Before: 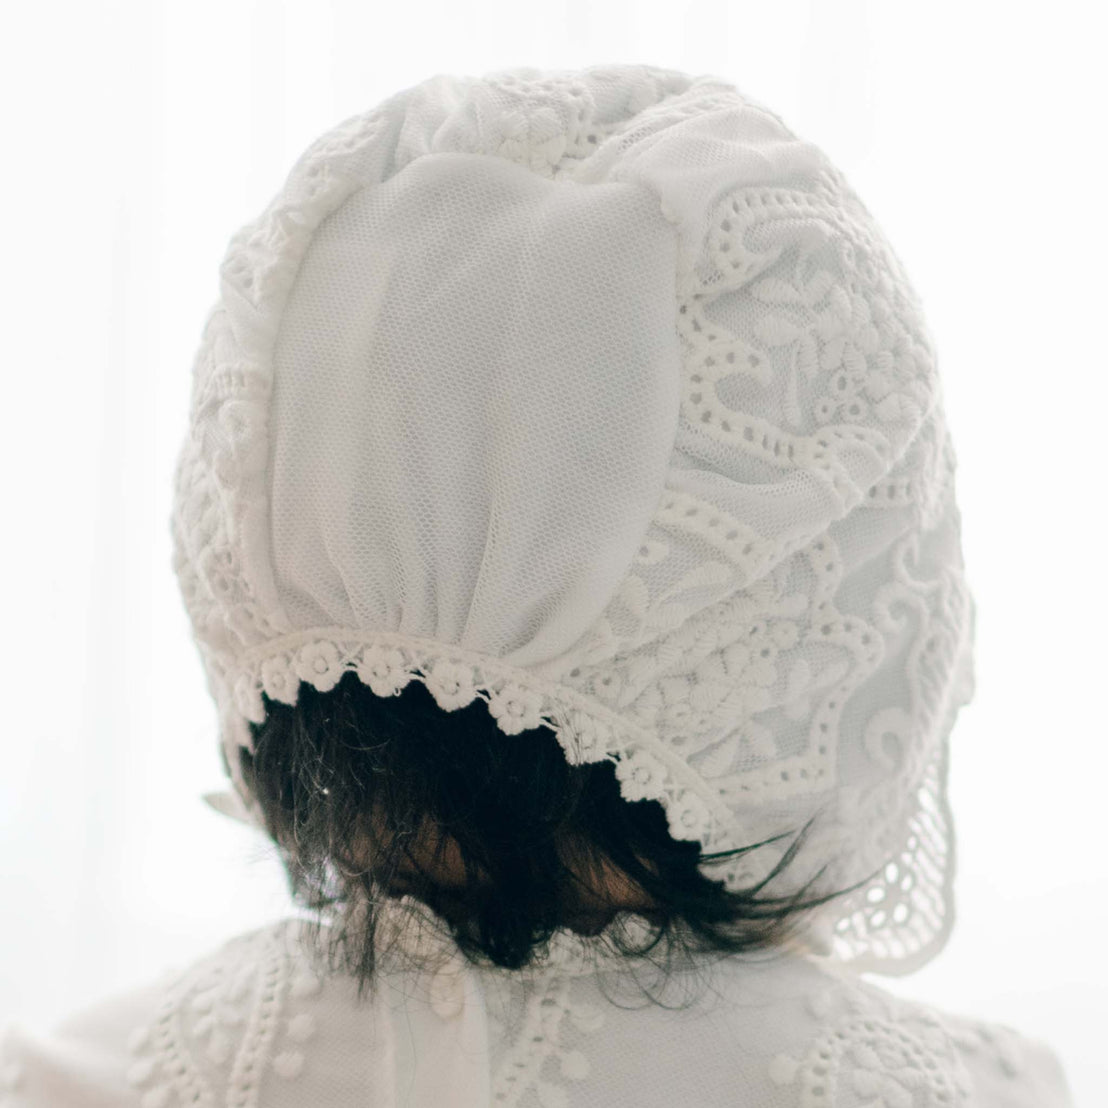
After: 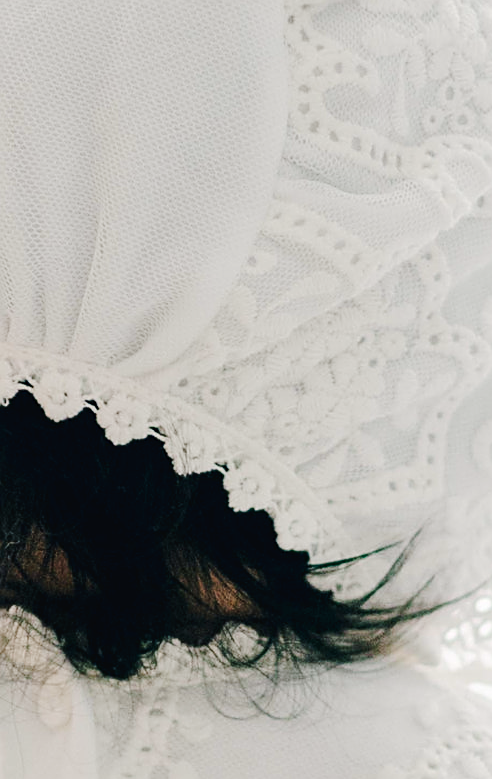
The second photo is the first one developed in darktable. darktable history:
sharpen: on, module defaults
tone curve: curves: ch0 [(0, 0) (0.003, 0.019) (0.011, 0.021) (0.025, 0.023) (0.044, 0.026) (0.069, 0.037) (0.1, 0.059) (0.136, 0.088) (0.177, 0.138) (0.224, 0.199) (0.277, 0.279) (0.335, 0.376) (0.399, 0.481) (0.468, 0.581) (0.543, 0.658) (0.623, 0.735) (0.709, 0.8) (0.801, 0.861) (0.898, 0.928) (1, 1)], preserve colors none
crop: left 35.432%, top 26.233%, right 20.145%, bottom 3.432%
